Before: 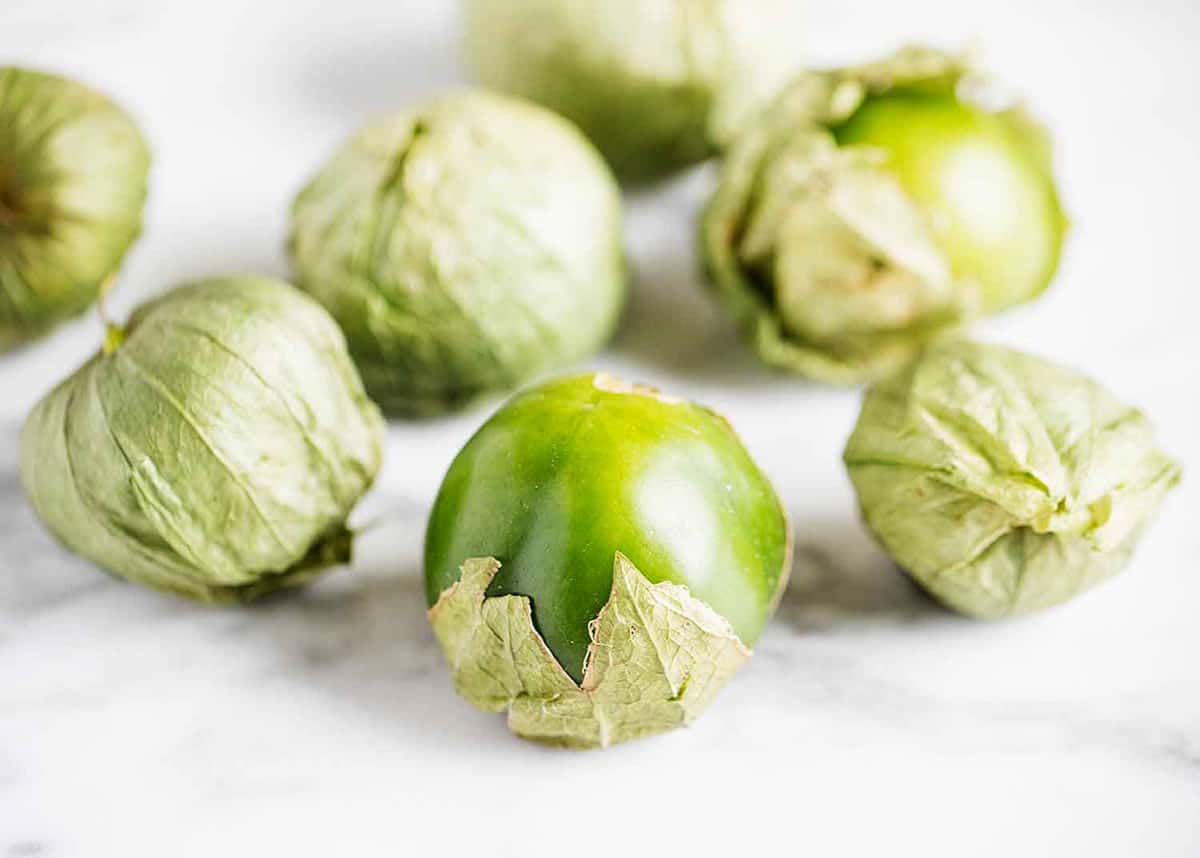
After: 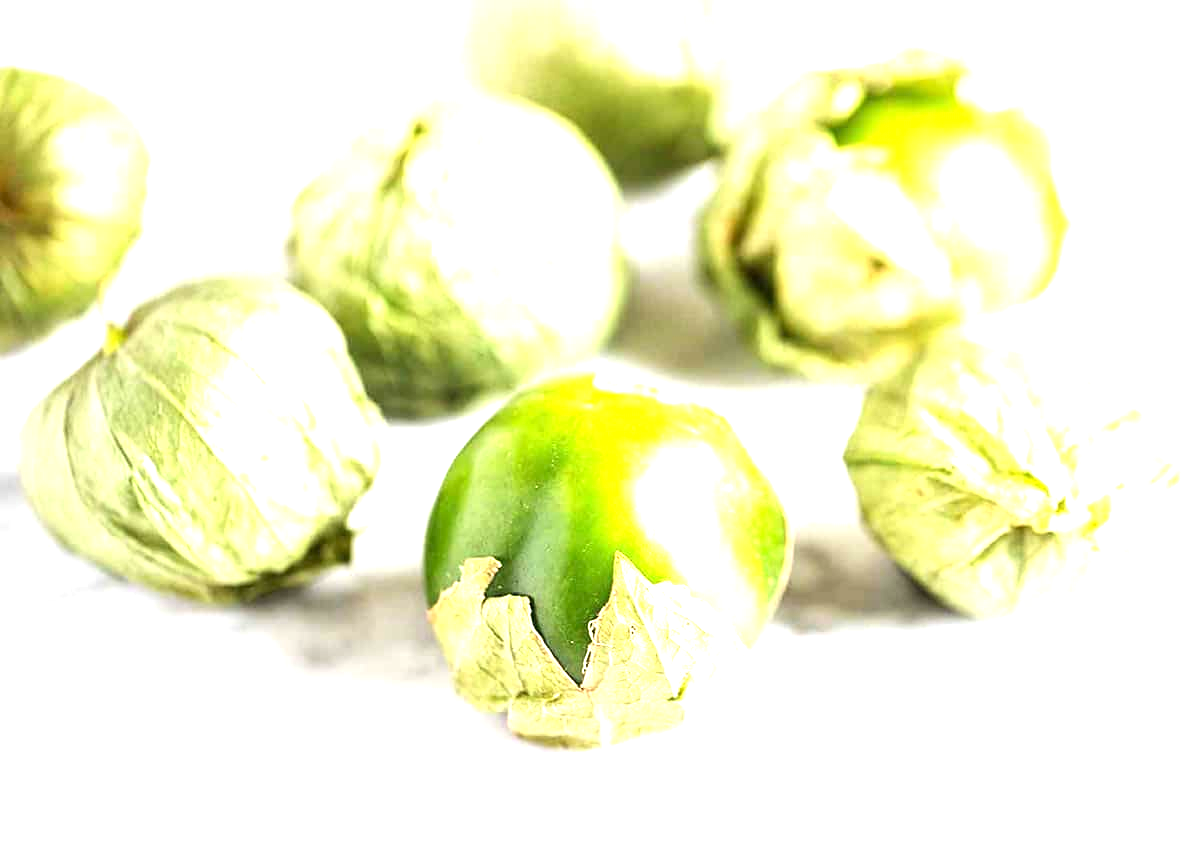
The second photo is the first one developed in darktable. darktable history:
tone equalizer: -7 EV 0.098 EV, mask exposure compensation -0.514 EV
exposure: exposure 1.208 EV, compensate highlight preservation false
